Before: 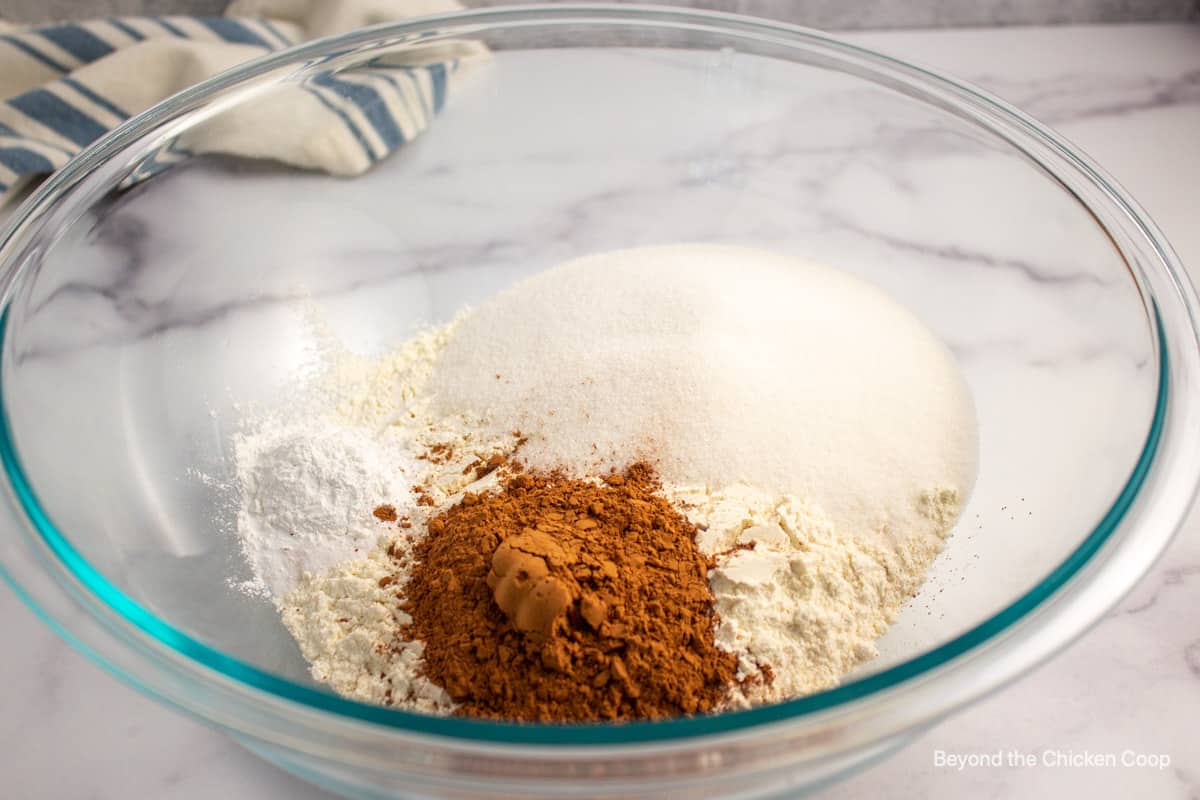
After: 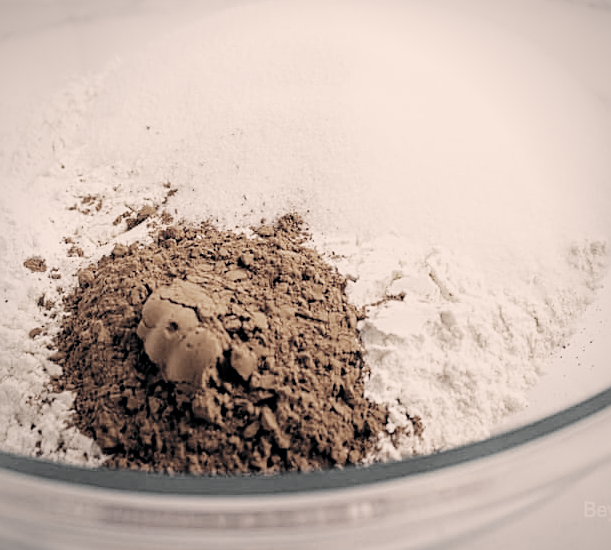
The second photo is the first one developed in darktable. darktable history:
crop and rotate: left 29.23%, top 31.166%, right 19.816%
exposure: black level correction 0.001, exposure 0.016 EV, compensate exposure bias true, compensate highlight preservation false
tone equalizer: -8 EV -1.04 EV, -7 EV -1.03 EV, -6 EV -0.906 EV, -5 EV -0.582 EV, -3 EV 0.551 EV, -2 EV 0.84 EV, -1 EV 0.994 EV, +0 EV 1.05 EV
sharpen: on, module defaults
vignetting: fall-off radius 60.53%, brightness -0.386, saturation 0.005
filmic rgb: black relative exposure -7.65 EV, white relative exposure 4.56 EV, hardness 3.61, contrast 1.05, preserve chrominance no, color science v5 (2021), contrast in shadows safe, contrast in highlights safe
color zones: curves: ch0 [(0, 0.613) (0.01, 0.613) (0.245, 0.448) (0.498, 0.529) (0.642, 0.665) (0.879, 0.777) (0.99, 0.613)]; ch1 [(0, 0.035) (0.121, 0.189) (0.259, 0.197) (0.415, 0.061) (0.589, 0.022) (0.732, 0.022) (0.857, 0.026) (0.991, 0.053)]
color correction: highlights a* 19.79, highlights b* 26.93, shadows a* 3.37, shadows b* -17.82, saturation 0.725
